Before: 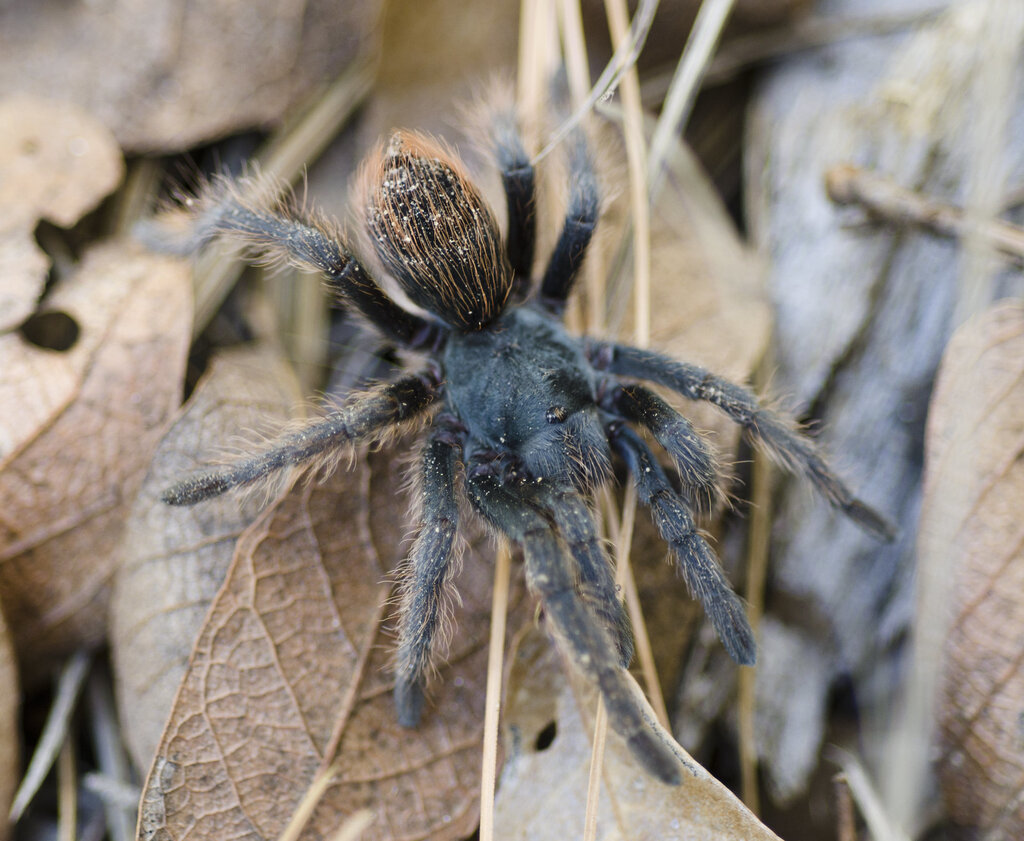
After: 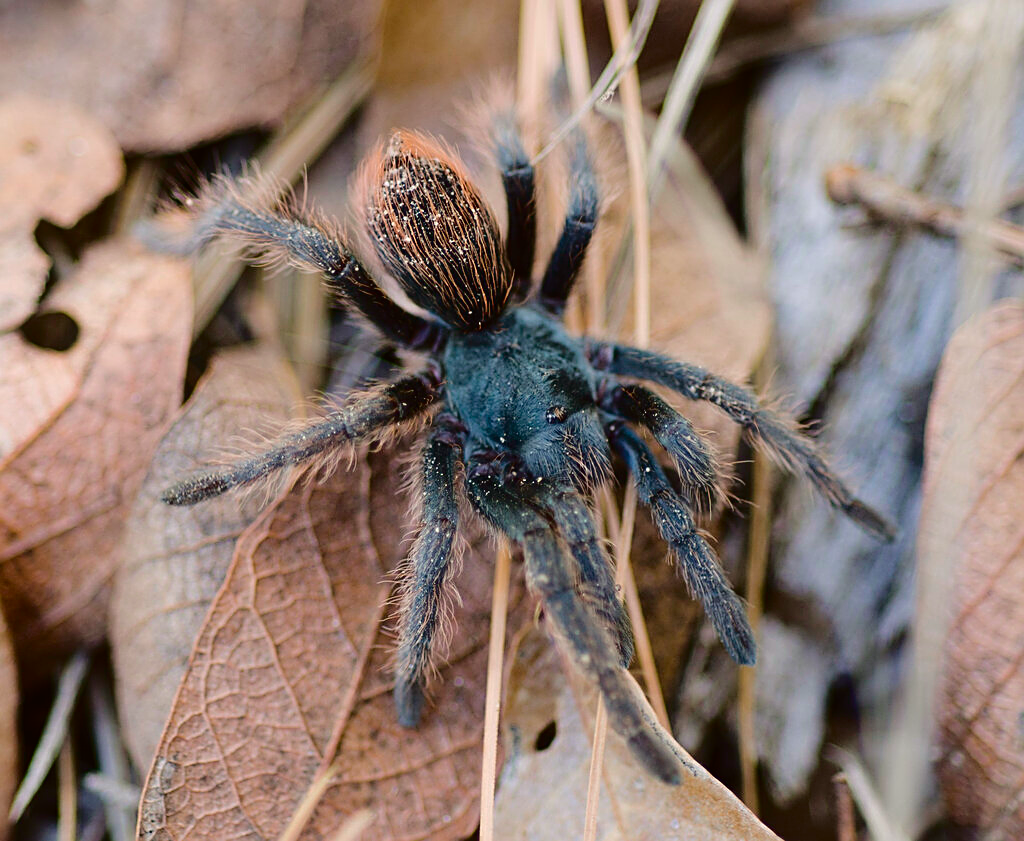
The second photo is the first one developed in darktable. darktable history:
tone curve: curves: ch0 [(0, 0.013) (0.175, 0.11) (0.337, 0.304) (0.498, 0.485) (0.78, 0.742) (0.993, 0.954)]; ch1 [(0, 0) (0.294, 0.184) (0.359, 0.34) (0.362, 0.35) (0.43, 0.41) (0.469, 0.463) (0.495, 0.502) (0.54, 0.563) (0.612, 0.641) (1, 1)]; ch2 [(0, 0) (0.44, 0.437) (0.495, 0.502) (0.524, 0.534) (0.557, 0.56) (0.634, 0.654) (0.728, 0.722) (1, 1)], color space Lab, independent channels, preserve colors none
sharpen: on, module defaults
